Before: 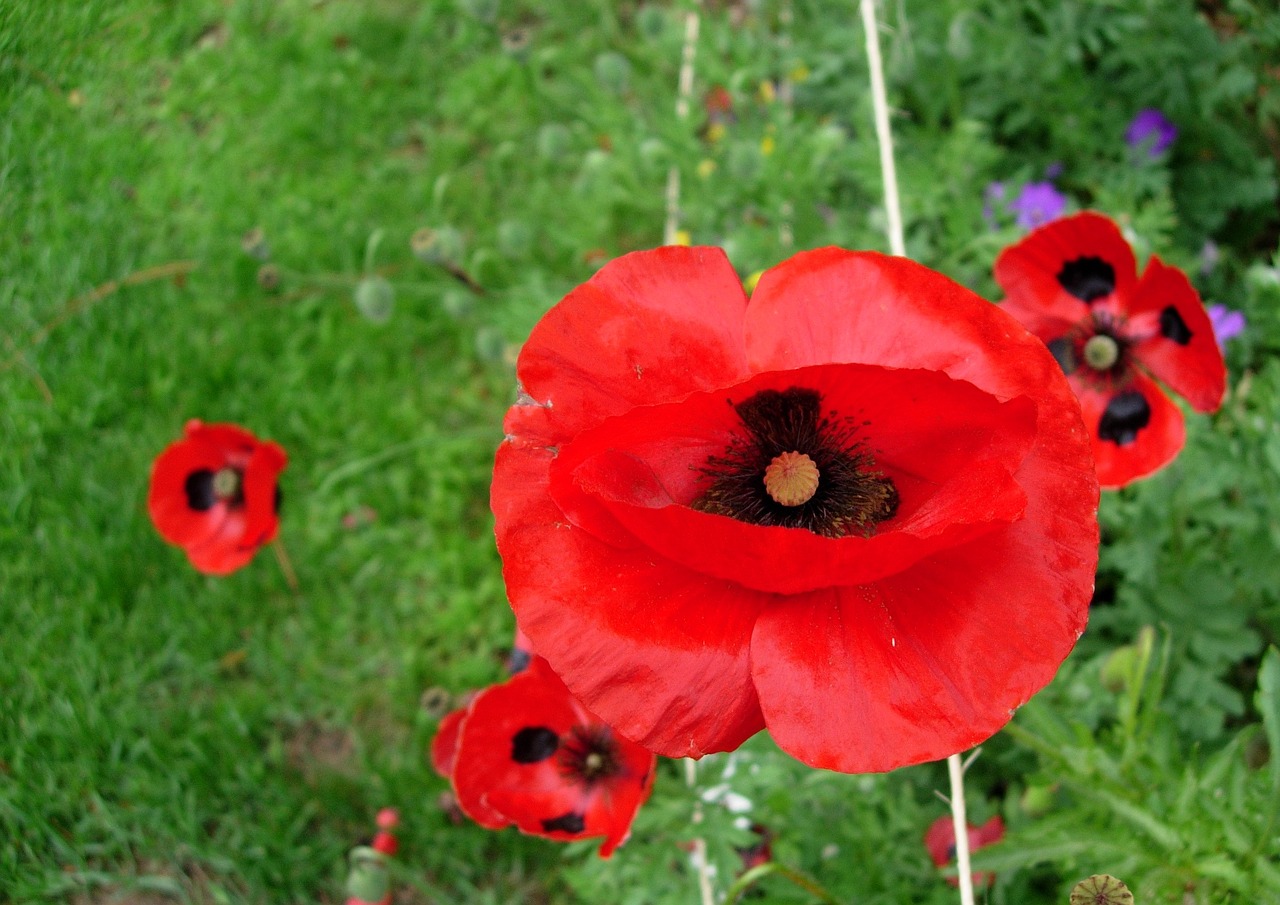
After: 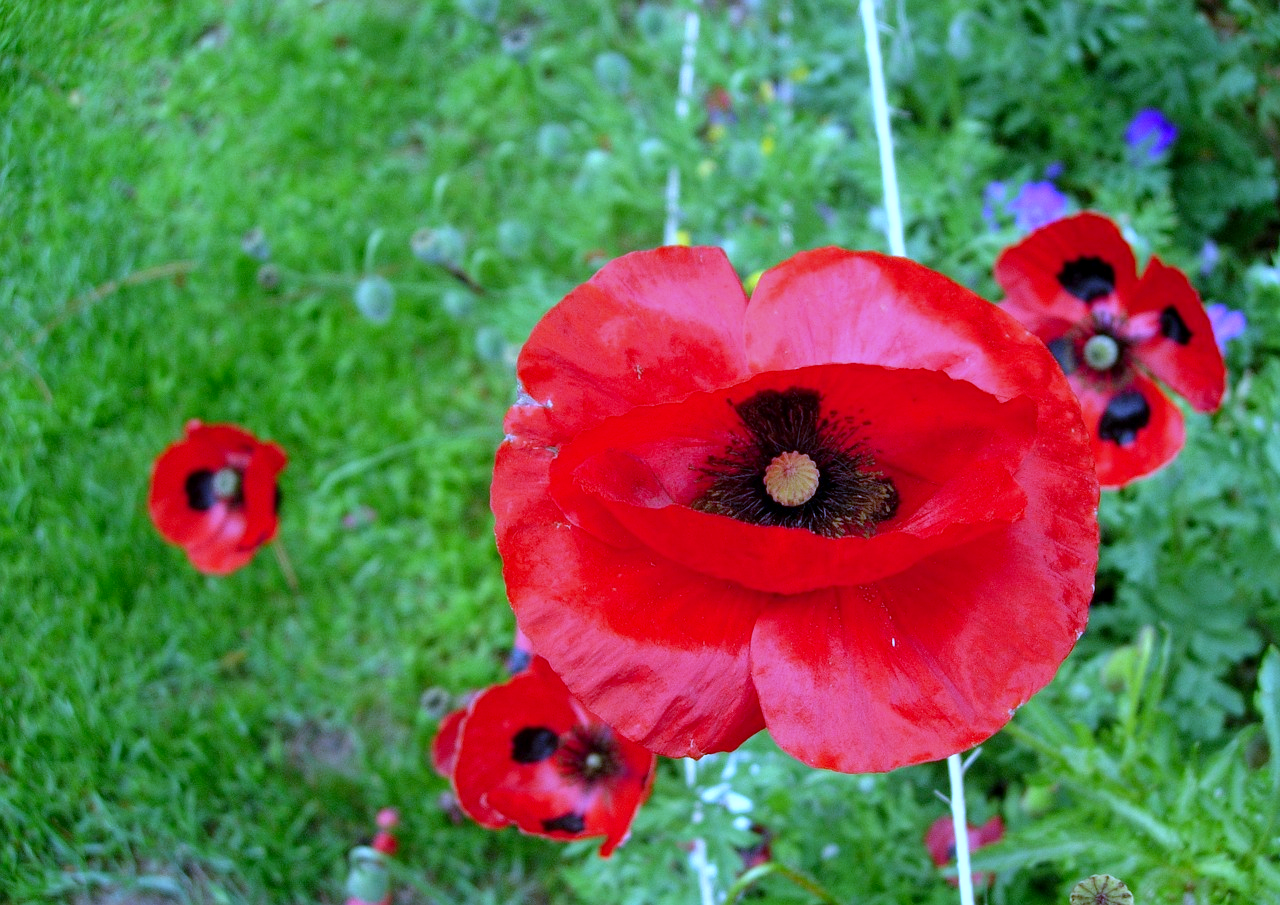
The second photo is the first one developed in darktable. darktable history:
levels: levels [0, 0.435, 0.917]
white balance: red 0.766, blue 1.537
local contrast: highlights 100%, shadows 100%, detail 120%, midtone range 0.2
